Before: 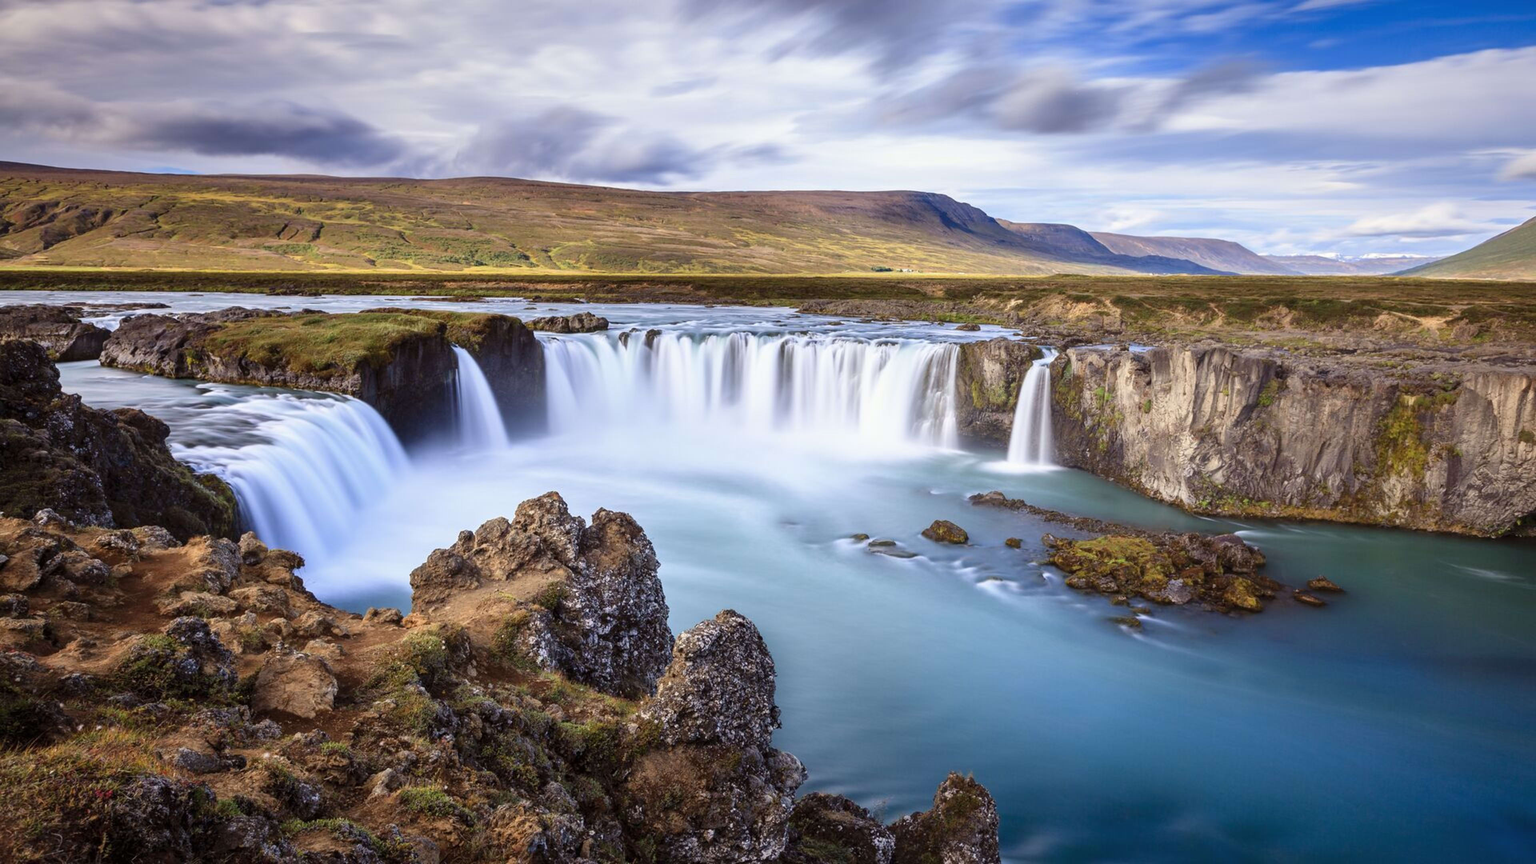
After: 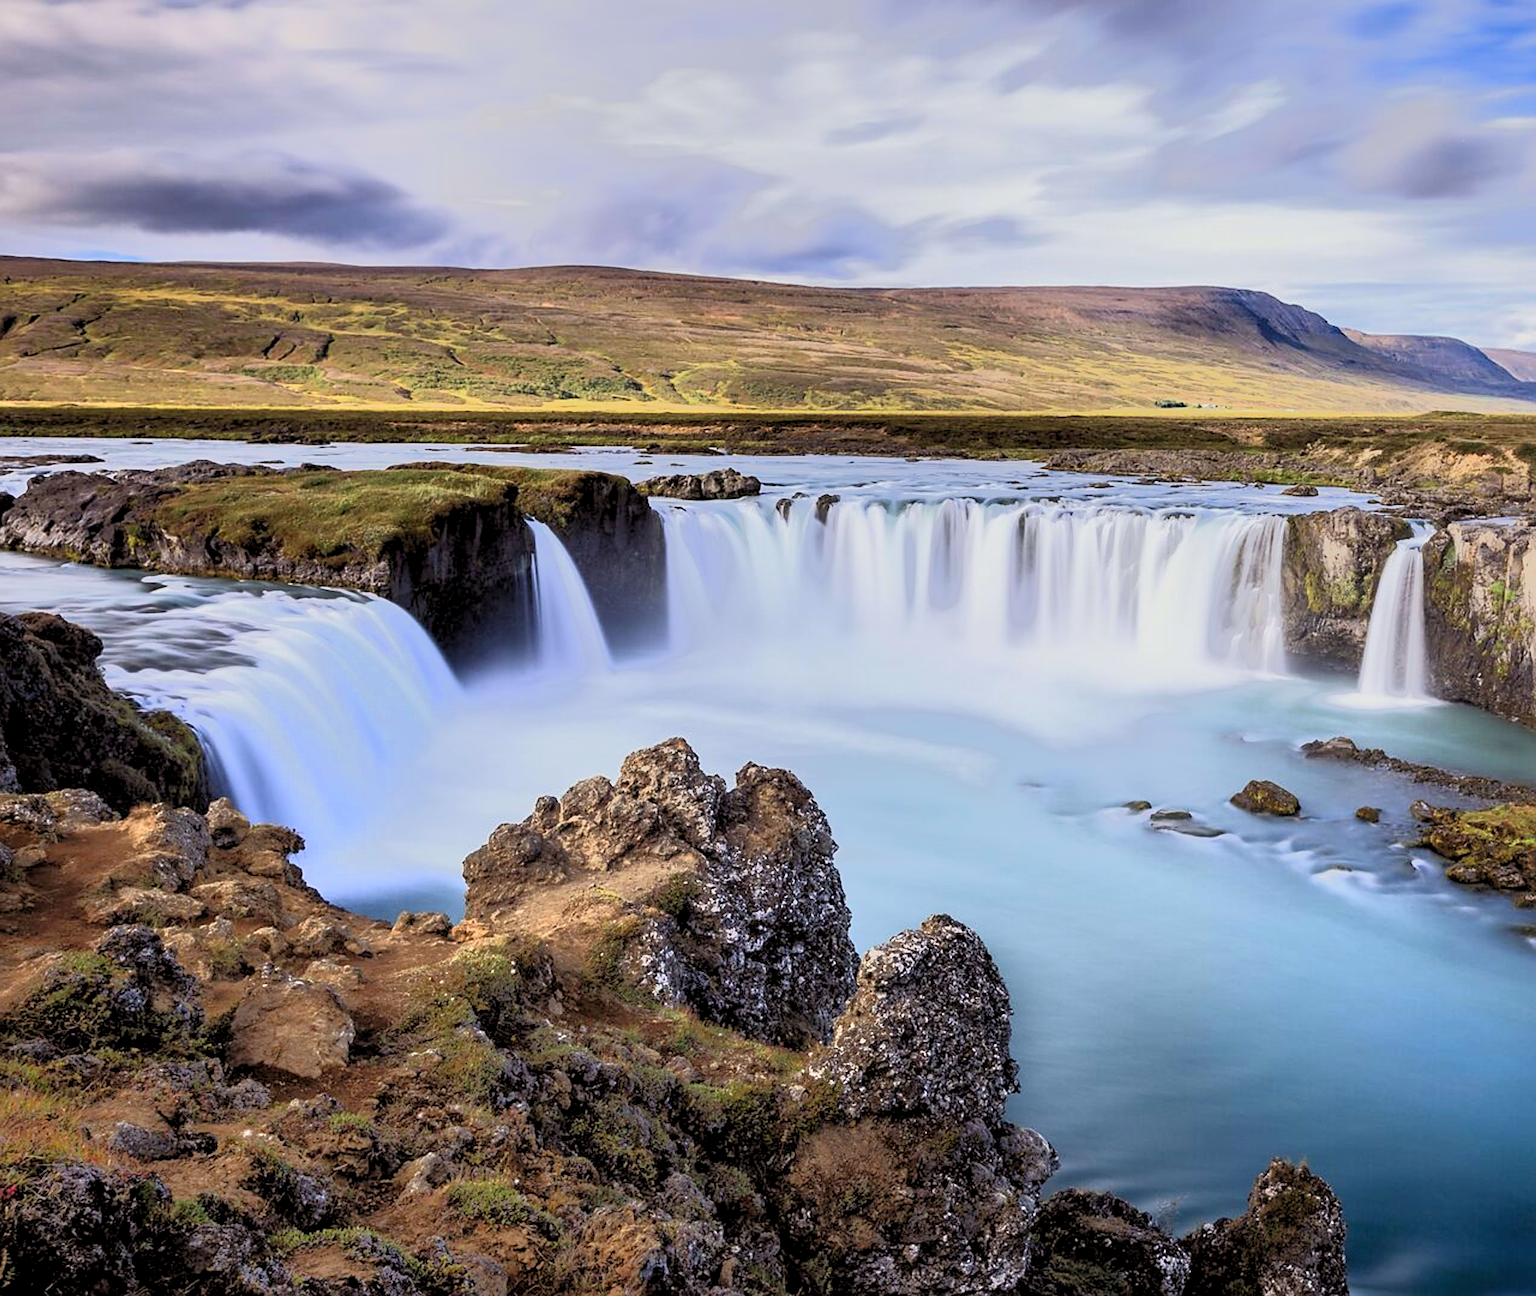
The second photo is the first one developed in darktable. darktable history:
sharpen: on, module defaults
rgb levels: levels [[0.013, 0.434, 0.89], [0, 0.5, 1], [0, 0.5, 1]]
crop and rotate: left 6.617%, right 26.717%
tone equalizer: -7 EV -0.63 EV, -6 EV 1 EV, -5 EV -0.45 EV, -4 EV 0.43 EV, -3 EV 0.41 EV, -2 EV 0.15 EV, -1 EV -0.15 EV, +0 EV -0.39 EV, smoothing diameter 25%, edges refinement/feathering 10, preserve details guided filter
